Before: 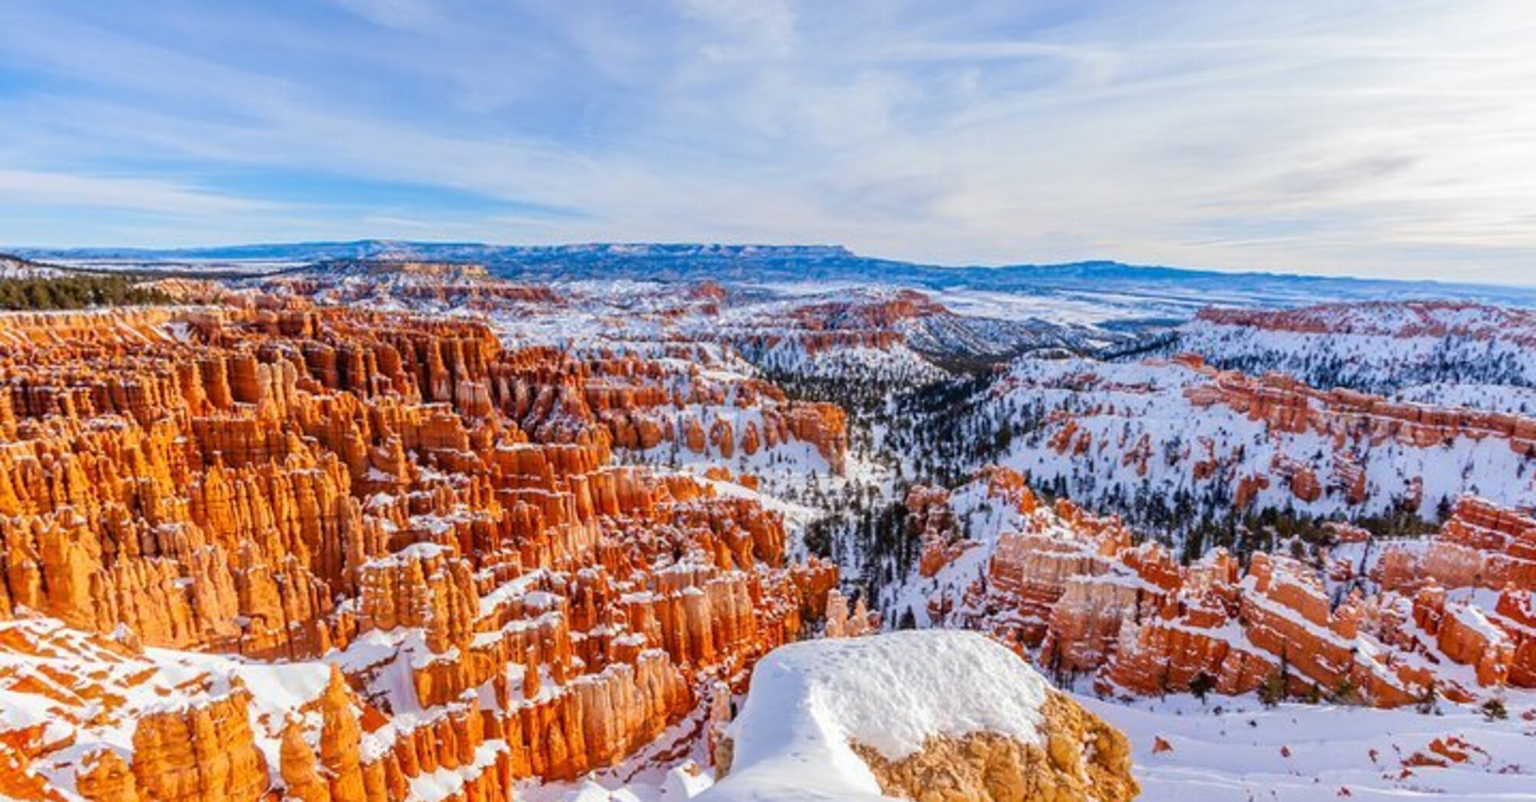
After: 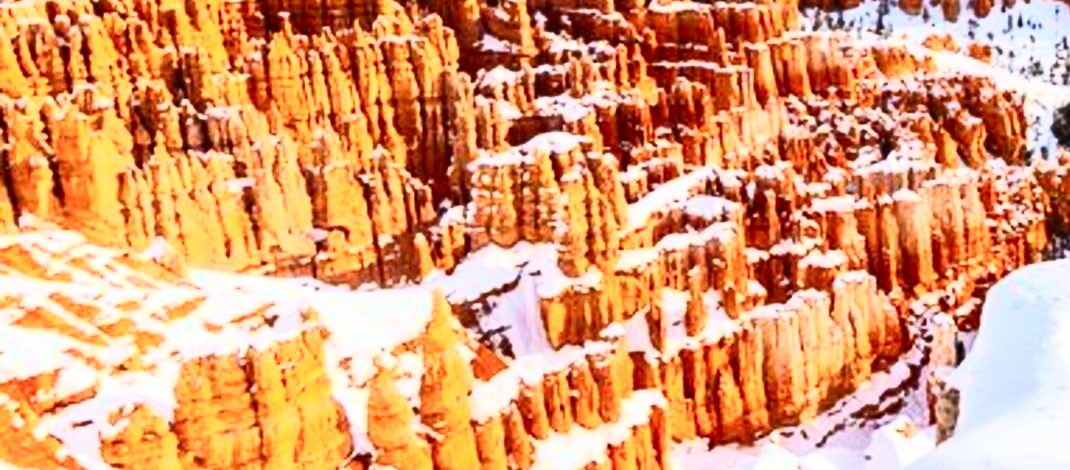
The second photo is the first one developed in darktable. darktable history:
contrast brightness saturation: contrast 0.6, brightness 0.328, saturation 0.141
crop and rotate: top 55.092%, right 46.721%, bottom 0.112%
